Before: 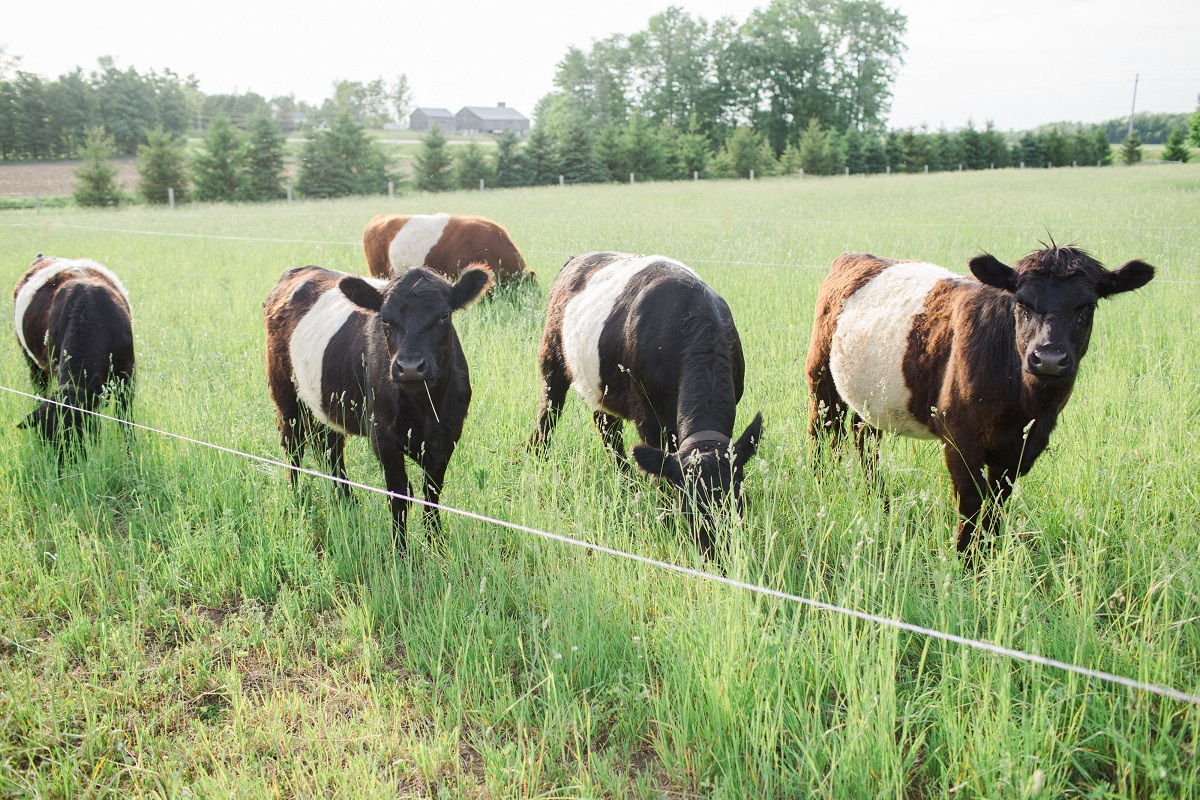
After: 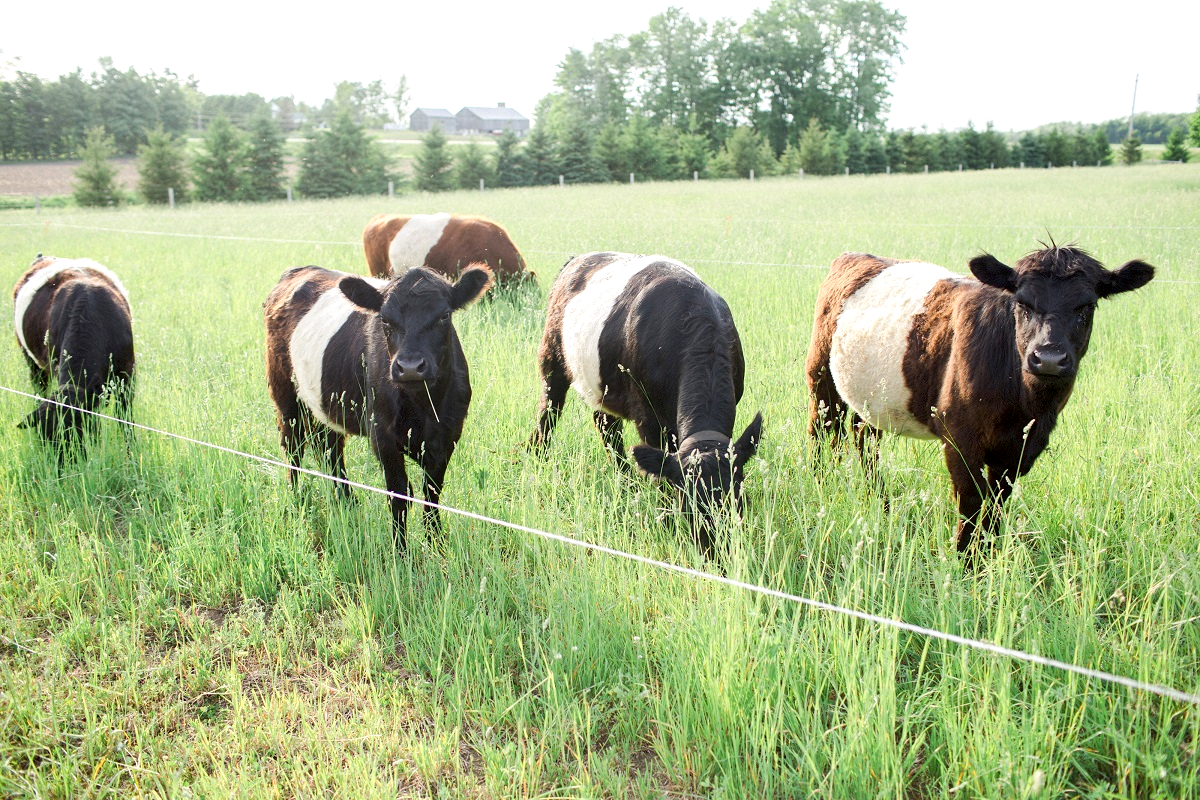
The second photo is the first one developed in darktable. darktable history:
exposure: black level correction 0.005, exposure 0.287 EV, compensate exposure bias true, compensate highlight preservation false
